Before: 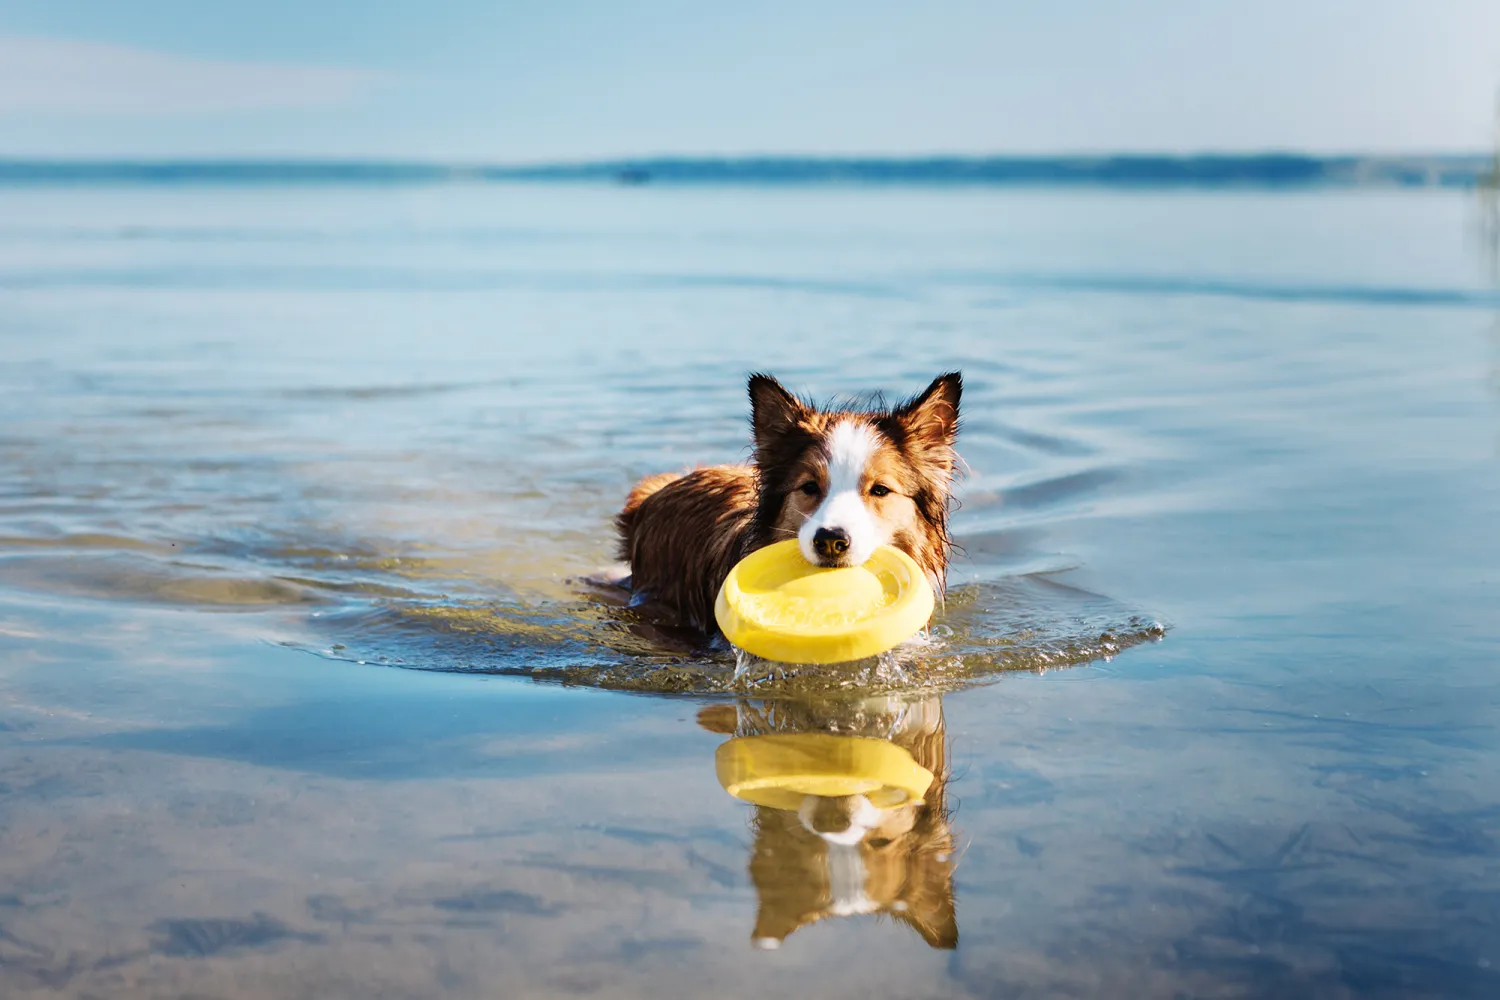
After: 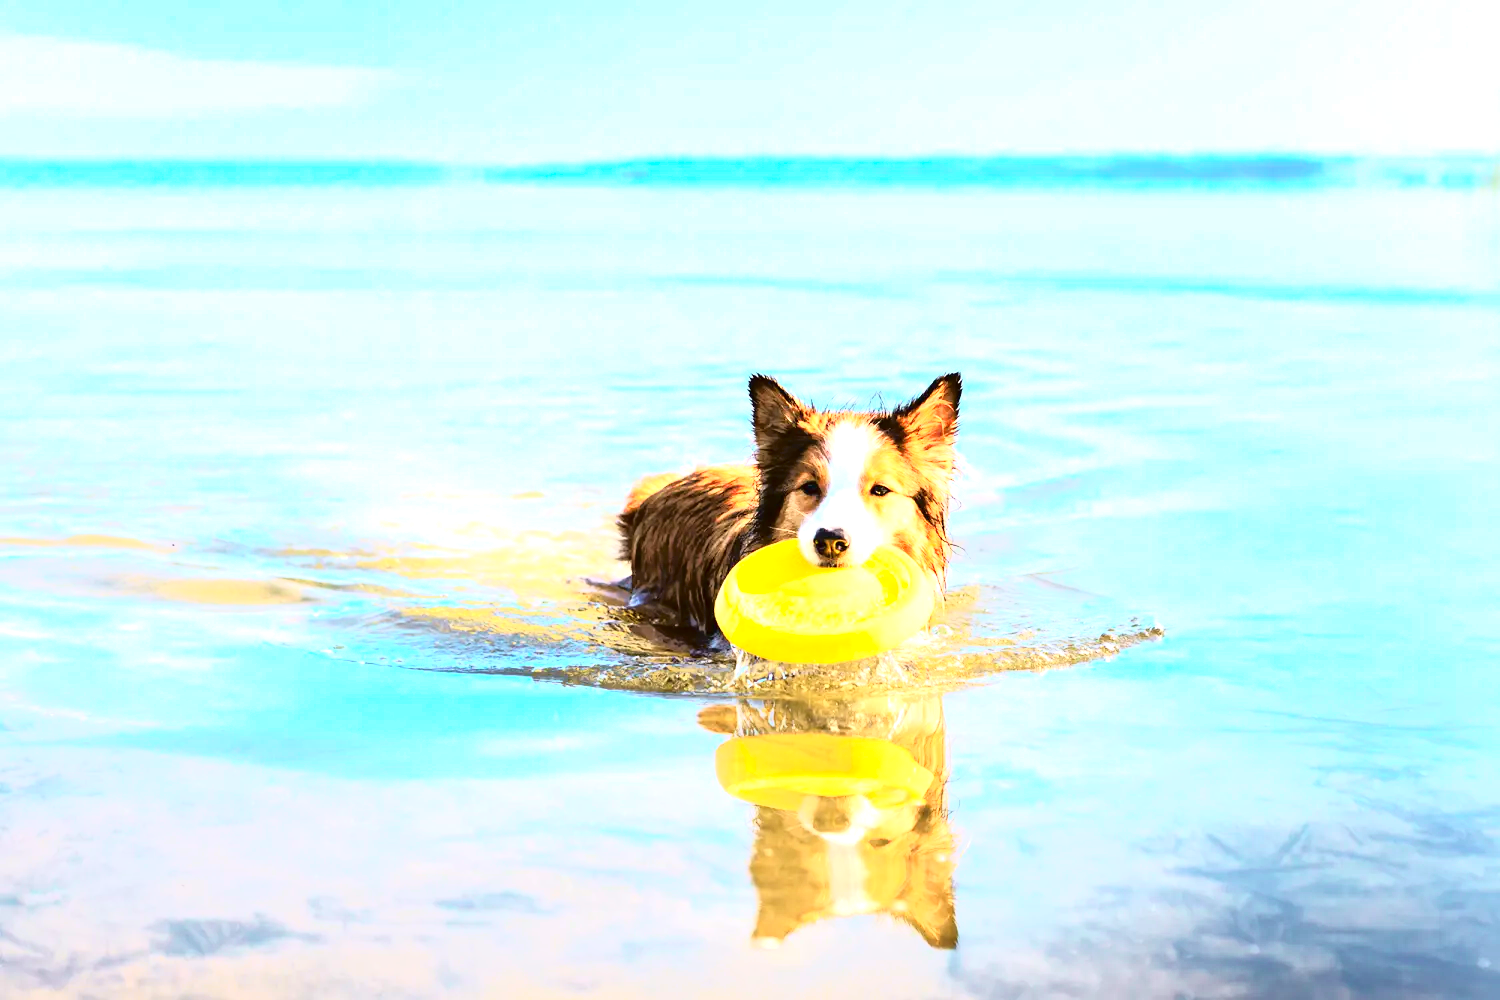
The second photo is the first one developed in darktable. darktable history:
tone equalizer: edges refinement/feathering 500, mask exposure compensation -1.57 EV, preserve details no
exposure: black level correction 0, exposure 1.619 EV, compensate highlight preservation false
tone curve: curves: ch0 [(0, 0.015) (0.091, 0.055) (0.184, 0.159) (0.304, 0.382) (0.492, 0.579) (0.628, 0.755) (0.832, 0.932) (0.984, 0.963)]; ch1 [(0, 0) (0.34, 0.235) (0.493, 0.5) (0.554, 0.56) (0.764, 0.815) (1, 1)]; ch2 [(0, 0) (0.44, 0.458) (0.476, 0.477) (0.542, 0.586) (0.674, 0.724) (1, 1)], color space Lab, independent channels, preserve colors none
